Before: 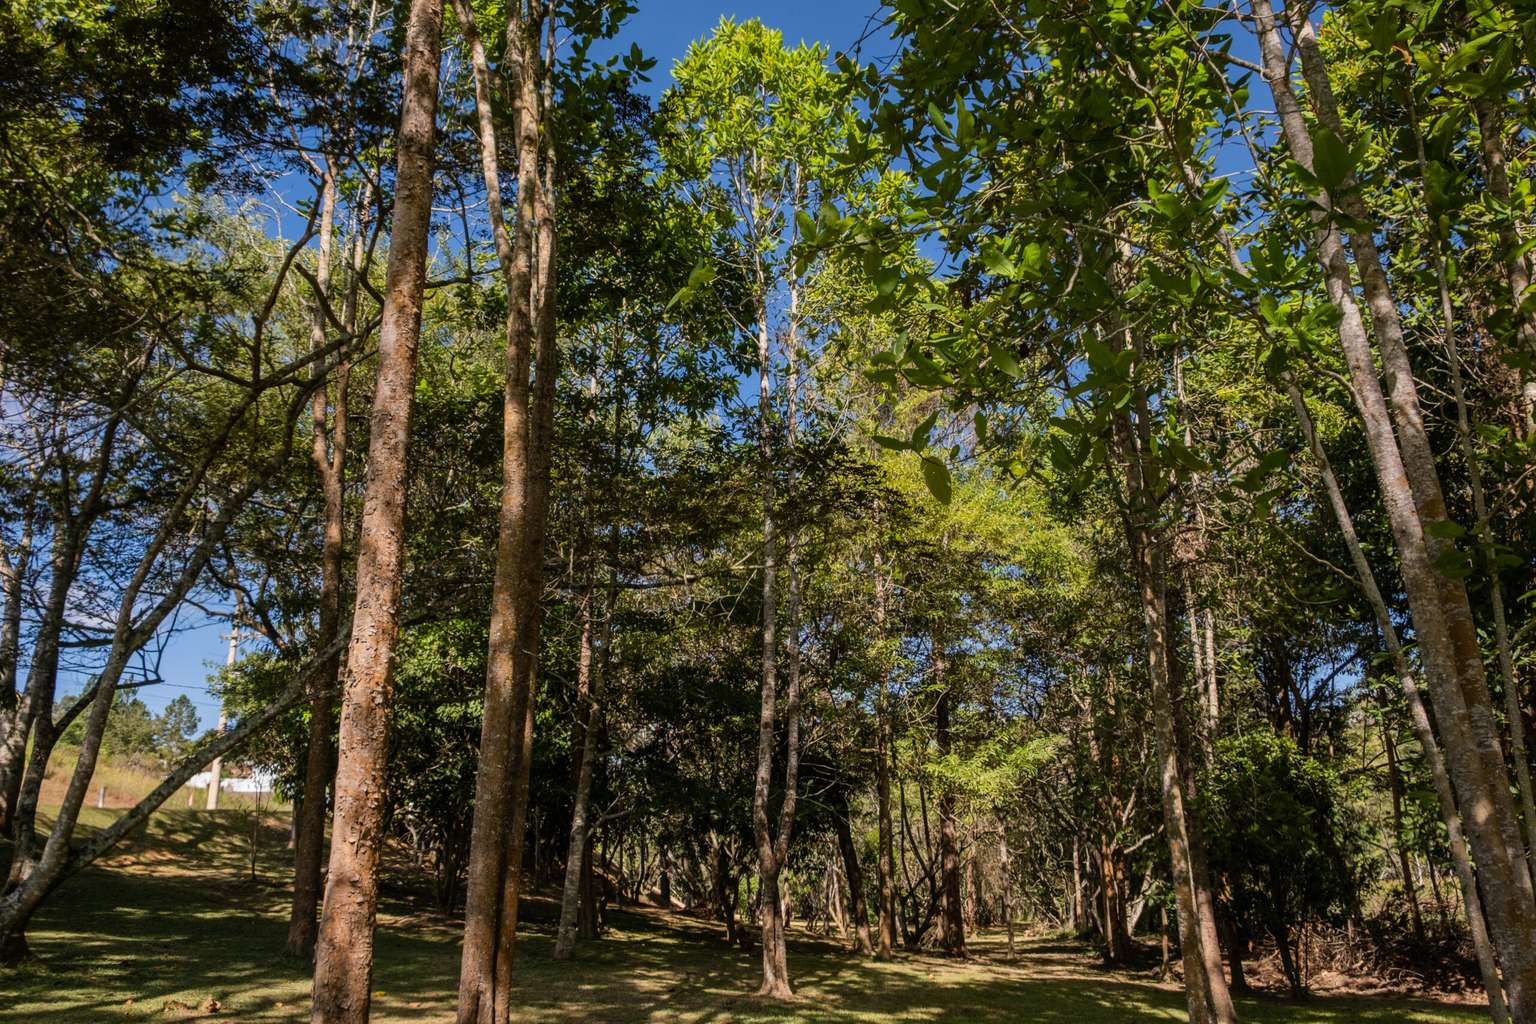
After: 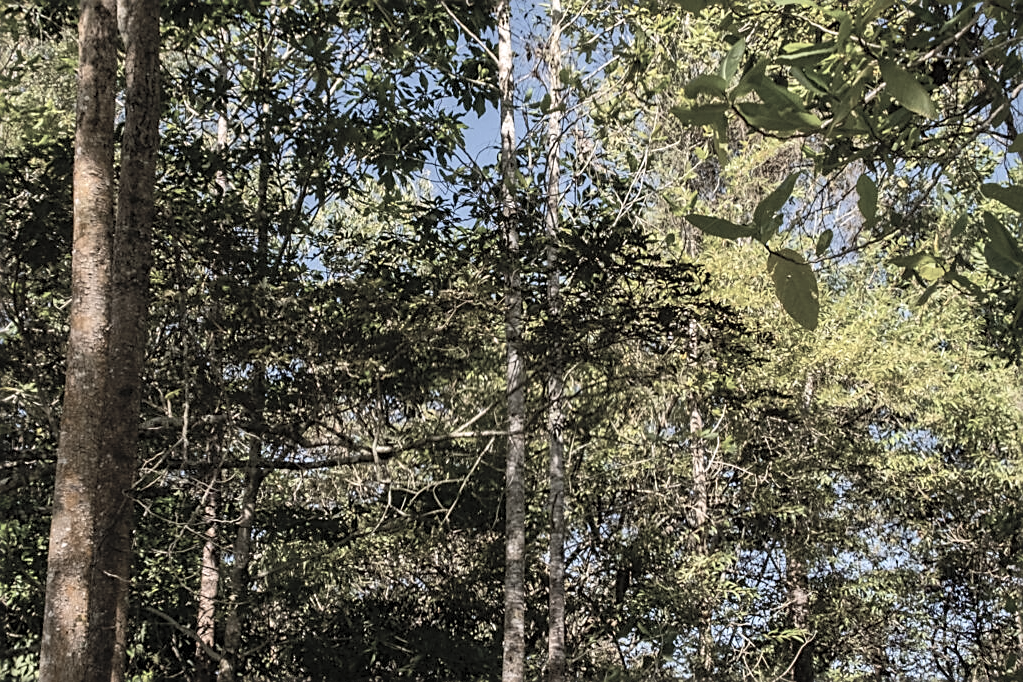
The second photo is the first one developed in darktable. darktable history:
crop: left 30%, top 30%, right 30%, bottom 30%
tone equalizer: -8 EV -0.417 EV, -7 EV -0.389 EV, -6 EV -0.333 EV, -5 EV -0.222 EV, -3 EV 0.222 EV, -2 EV 0.333 EV, -1 EV 0.389 EV, +0 EV 0.417 EV, edges refinement/feathering 500, mask exposure compensation -1.57 EV, preserve details no
contrast brightness saturation: brightness 0.18, saturation -0.5
sharpen: on, module defaults
